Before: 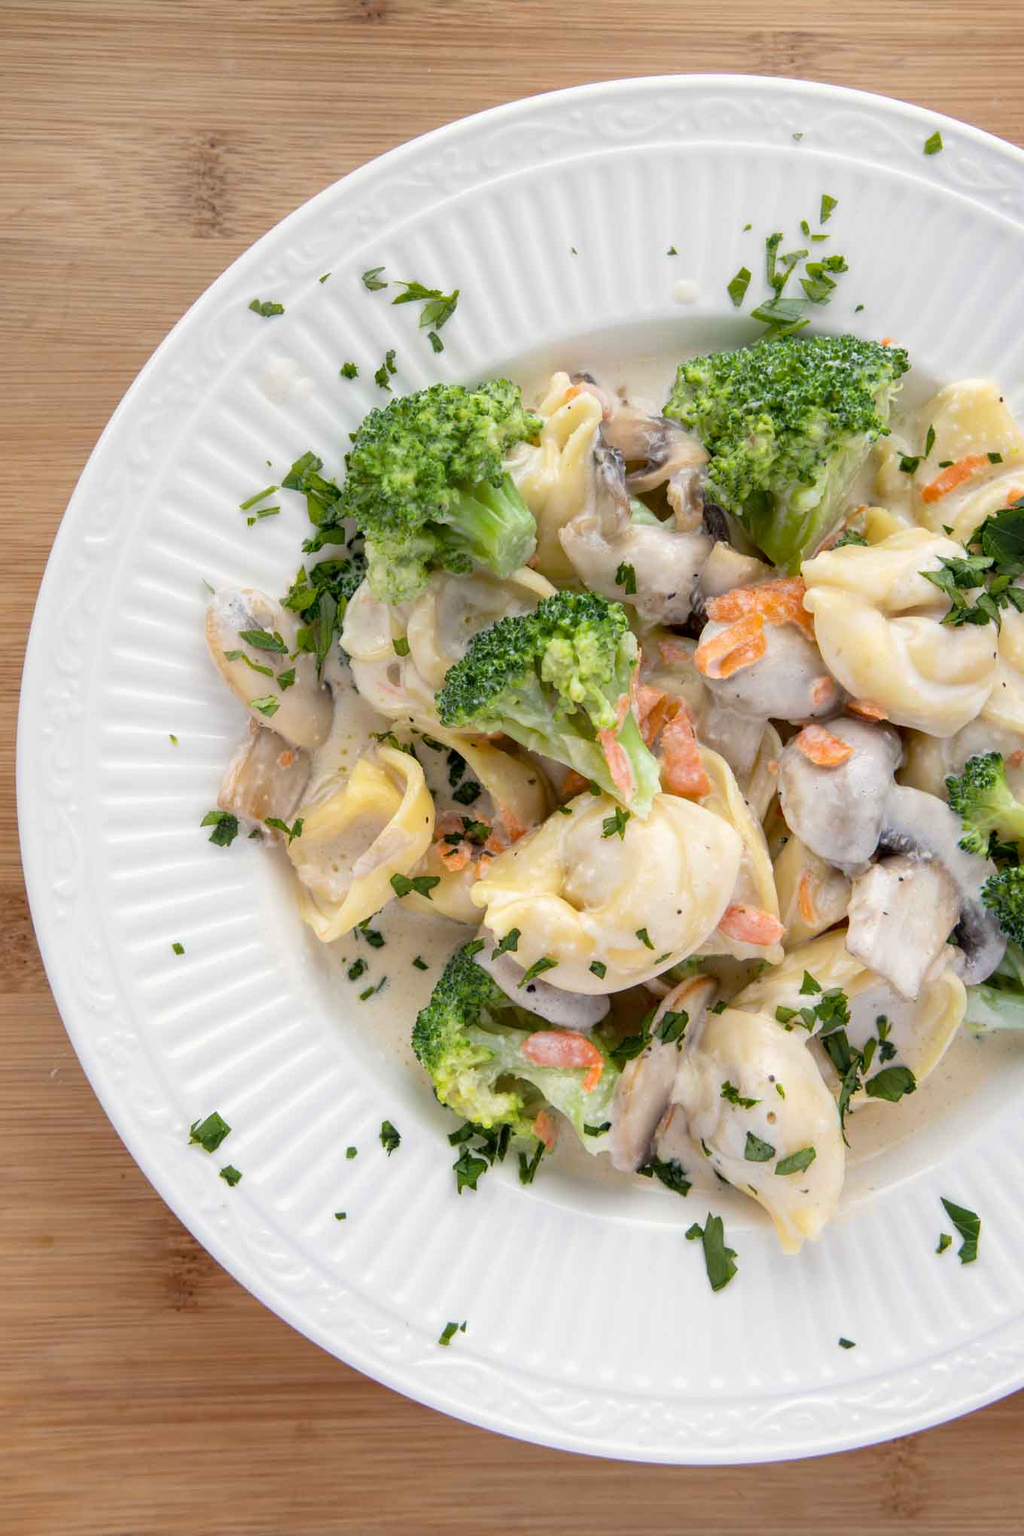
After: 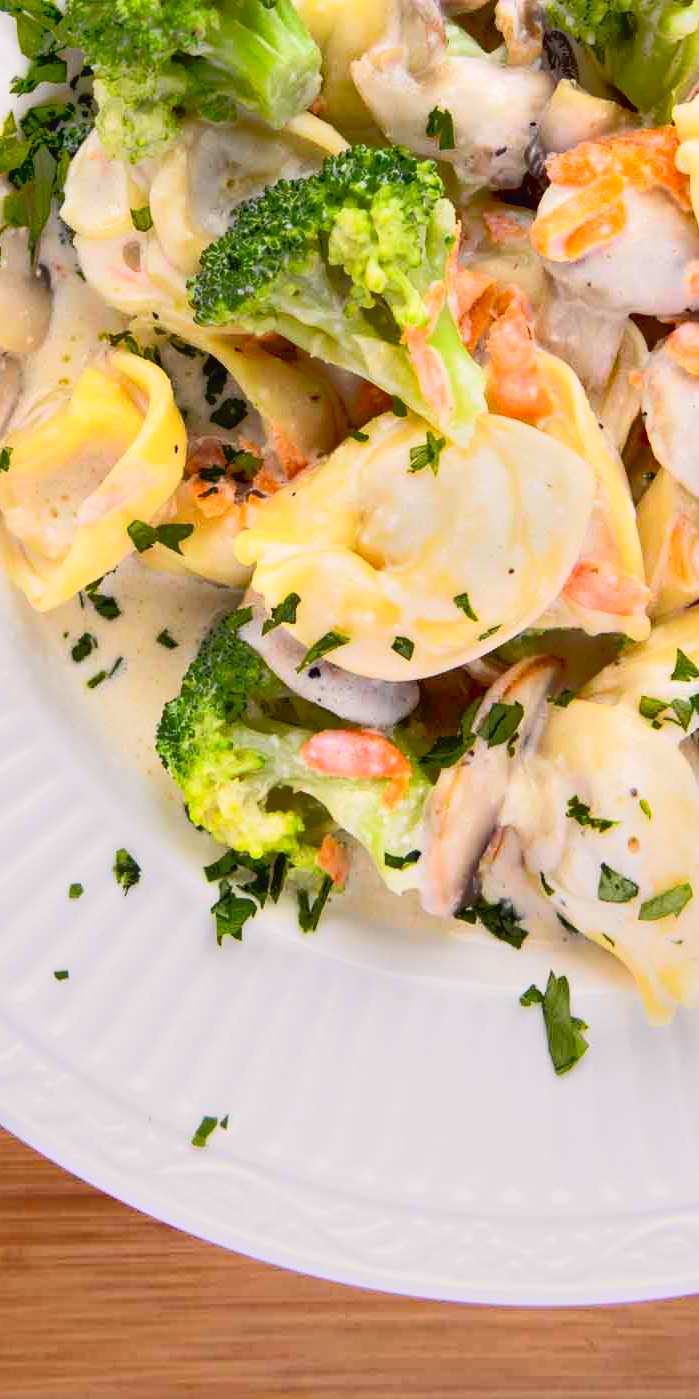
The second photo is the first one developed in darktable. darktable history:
exposure: exposure -0.072 EV, compensate exposure bias true, compensate highlight preservation false
tone equalizer: -7 EV -0.609 EV, -6 EV 1 EV, -5 EV -0.464 EV, -4 EV 0.44 EV, -3 EV 0.413 EV, -2 EV 0.143 EV, -1 EV -0.161 EV, +0 EV -0.419 EV
tone curve: curves: ch0 [(0, 0.023) (0.103, 0.087) (0.295, 0.297) (0.445, 0.531) (0.553, 0.665) (0.735, 0.843) (0.994, 1)]; ch1 [(0, 0) (0.414, 0.395) (0.447, 0.447) (0.485, 0.5) (0.512, 0.524) (0.542, 0.581) (0.581, 0.632) (0.646, 0.715) (1, 1)]; ch2 [(0, 0) (0.369, 0.388) (0.449, 0.431) (0.478, 0.471) (0.516, 0.517) (0.579, 0.624) (0.674, 0.775) (1, 1)], color space Lab, independent channels
crop and rotate: left 28.763%, top 31.403%, right 19.825%
